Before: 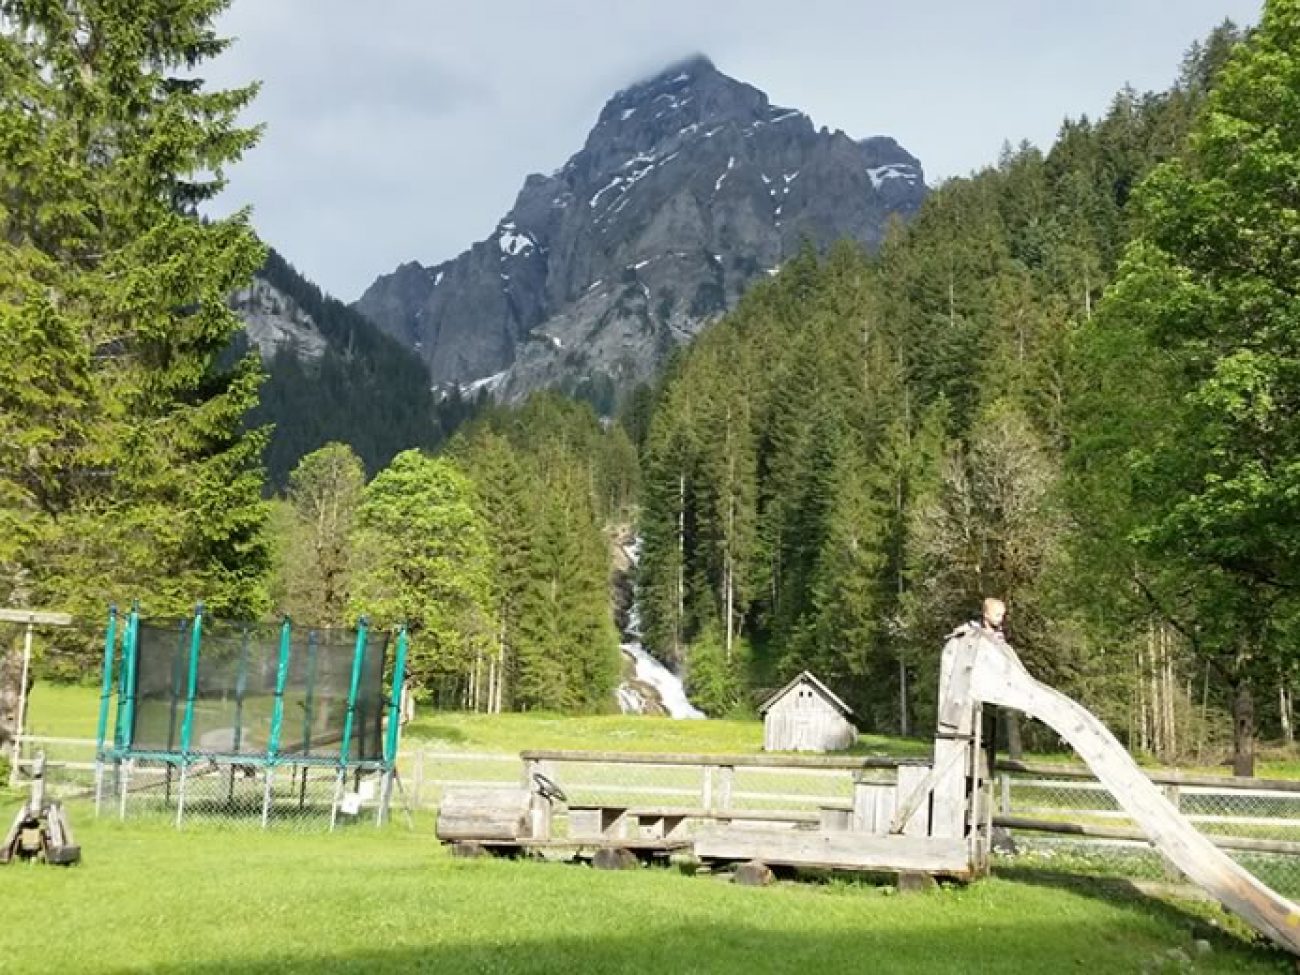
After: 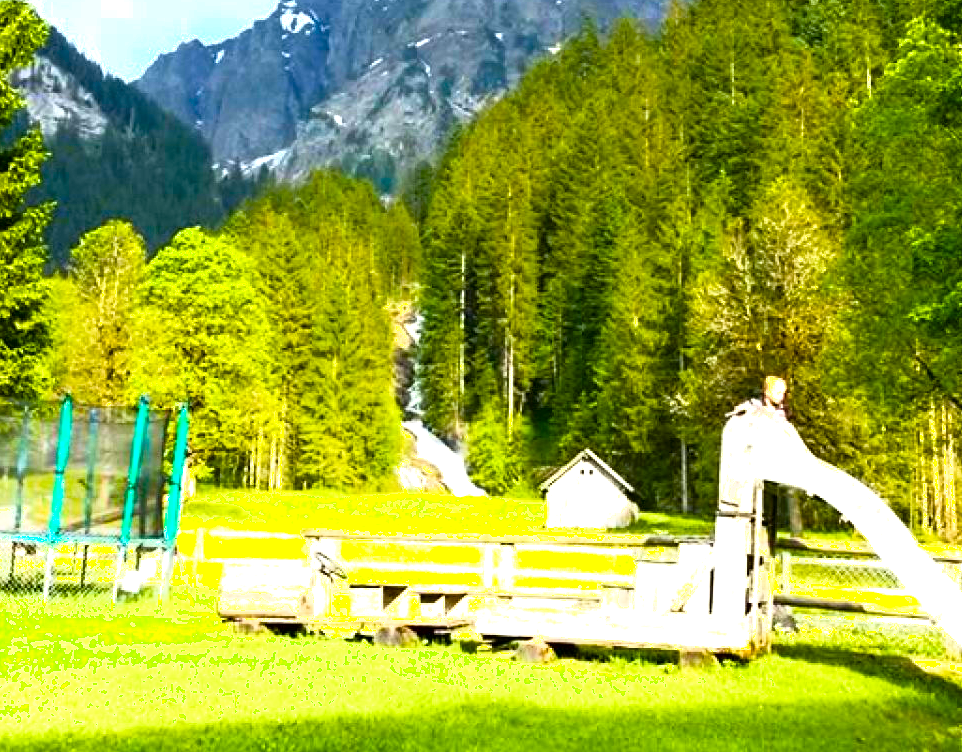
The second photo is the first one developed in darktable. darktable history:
shadows and highlights: shadows -62.32, white point adjustment -5.22, highlights 61.59
color balance rgb: linear chroma grading › global chroma 25%, perceptual saturation grading › global saturation 40%, perceptual brilliance grading › global brilliance 30%, global vibrance 40%
crop: left 16.871%, top 22.857%, right 9.116%
